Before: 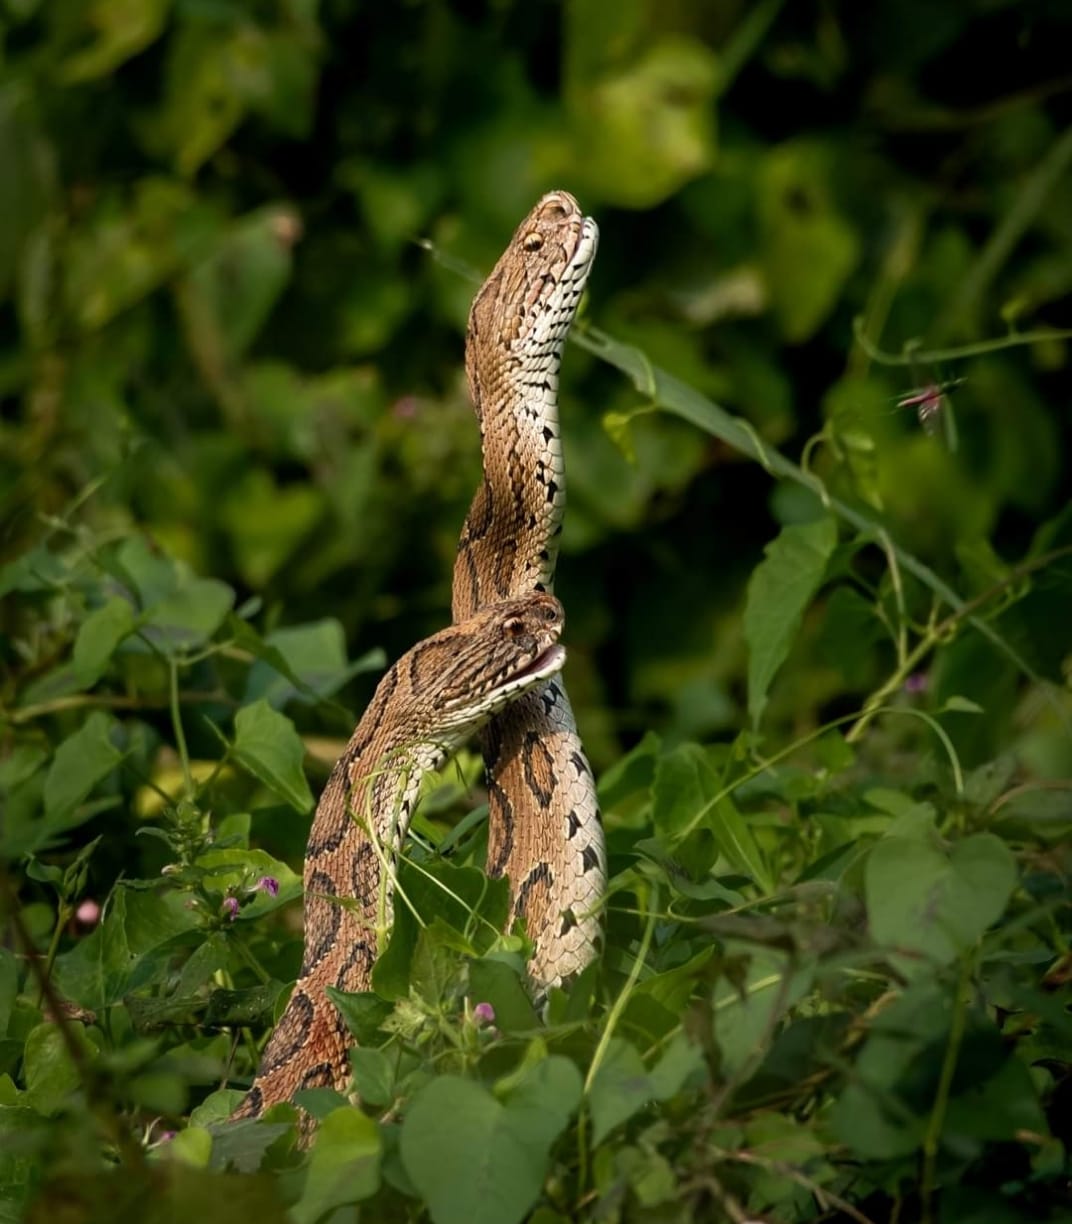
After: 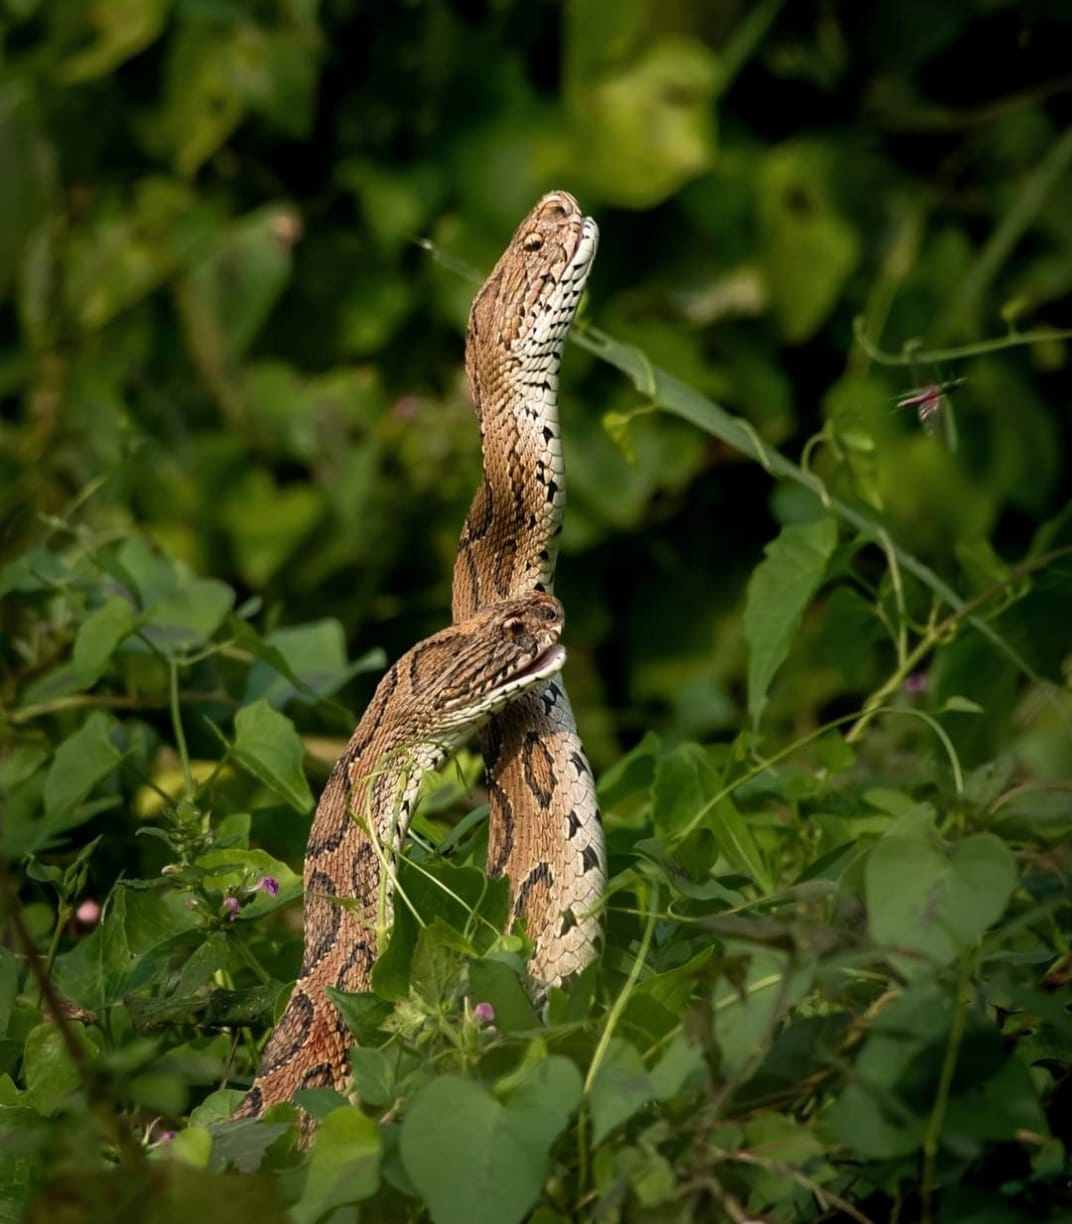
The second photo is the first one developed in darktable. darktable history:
shadows and highlights: shadows 20.76, highlights -37.29, soften with gaussian
